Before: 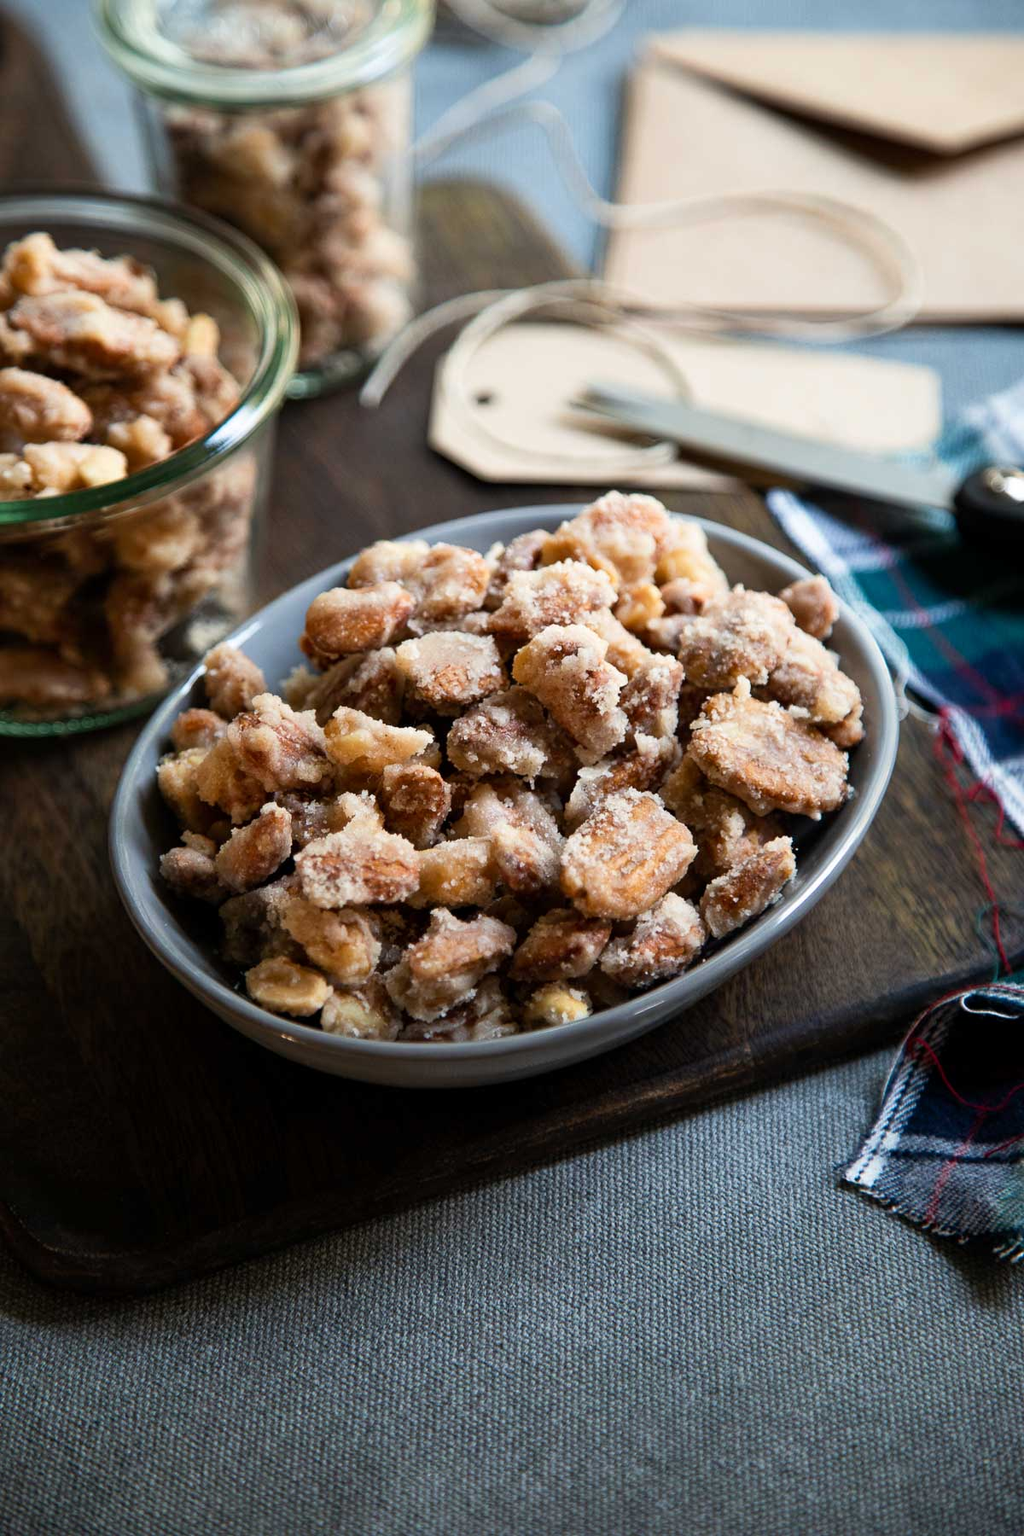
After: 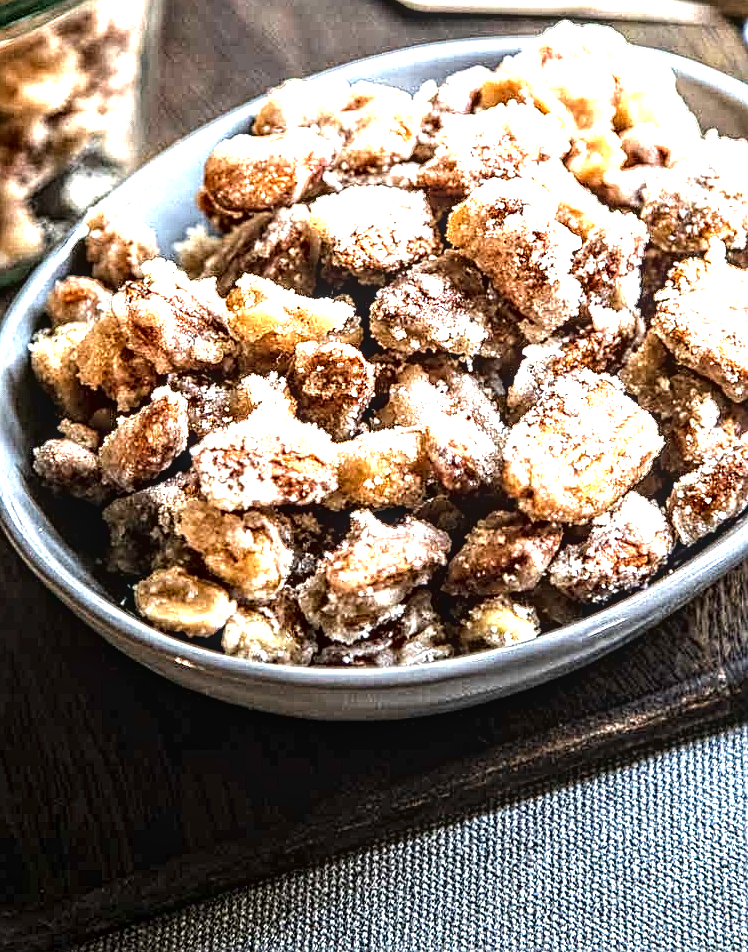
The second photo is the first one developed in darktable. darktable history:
contrast equalizer: octaves 7, y [[0.5, 0.542, 0.583, 0.625, 0.667, 0.708], [0.5 ×6], [0.5 ×6], [0 ×6], [0 ×6]]
exposure: black level correction 0, exposure 1.377 EV, compensate exposure bias true, compensate highlight preservation false
sharpen: on, module defaults
crop: left 12.837%, top 30.832%, right 24.812%, bottom 15.983%
local contrast: detail 130%
tone equalizer: -8 EV -0.454 EV, -7 EV -0.392 EV, -6 EV -0.342 EV, -5 EV -0.213 EV, -3 EV 0.224 EV, -2 EV 0.313 EV, -1 EV 0.383 EV, +0 EV 0.447 EV, edges refinement/feathering 500, mask exposure compensation -1.57 EV, preserve details no
contrast brightness saturation: contrast 0.013, saturation -0.065
